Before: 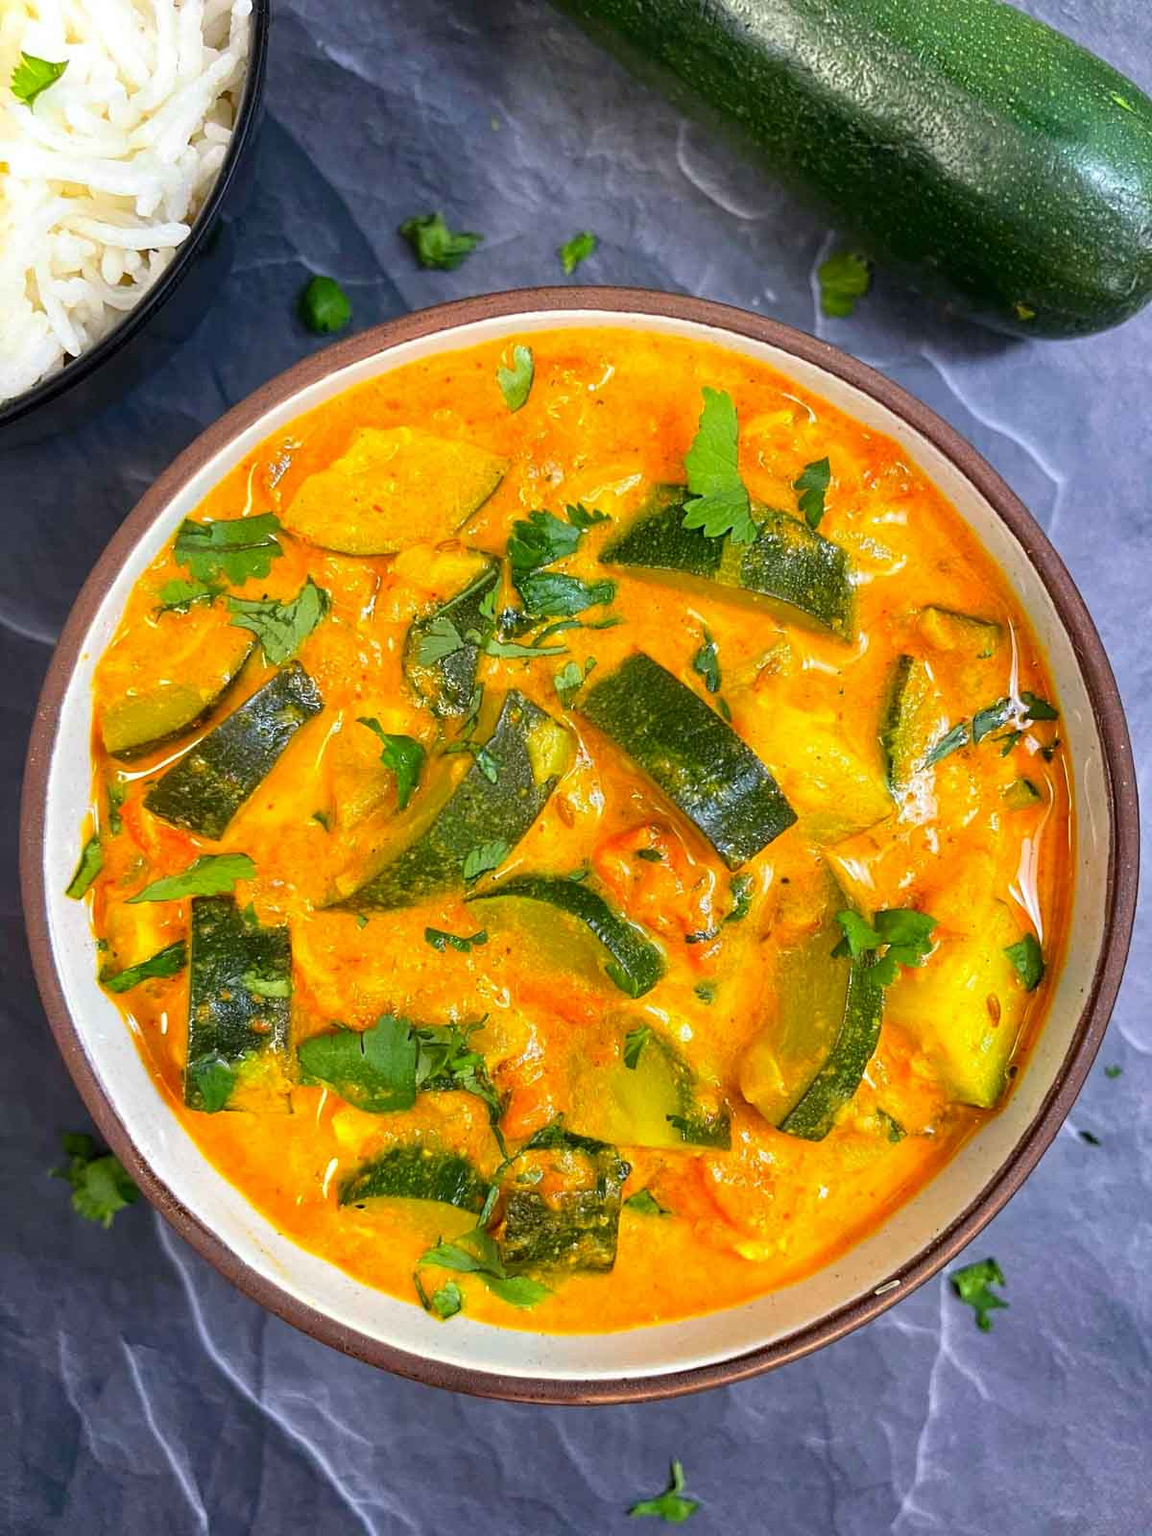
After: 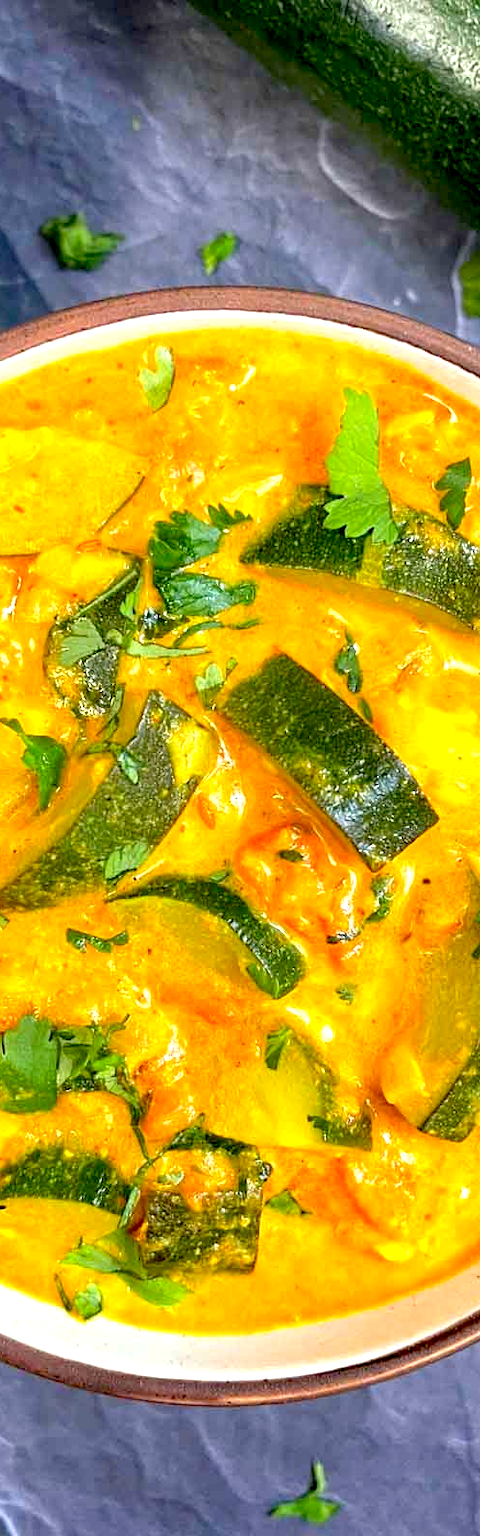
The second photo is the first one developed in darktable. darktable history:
crop: left 31.229%, right 27.105%
exposure: black level correction 0.012, exposure 0.7 EV, compensate exposure bias true, compensate highlight preservation false
